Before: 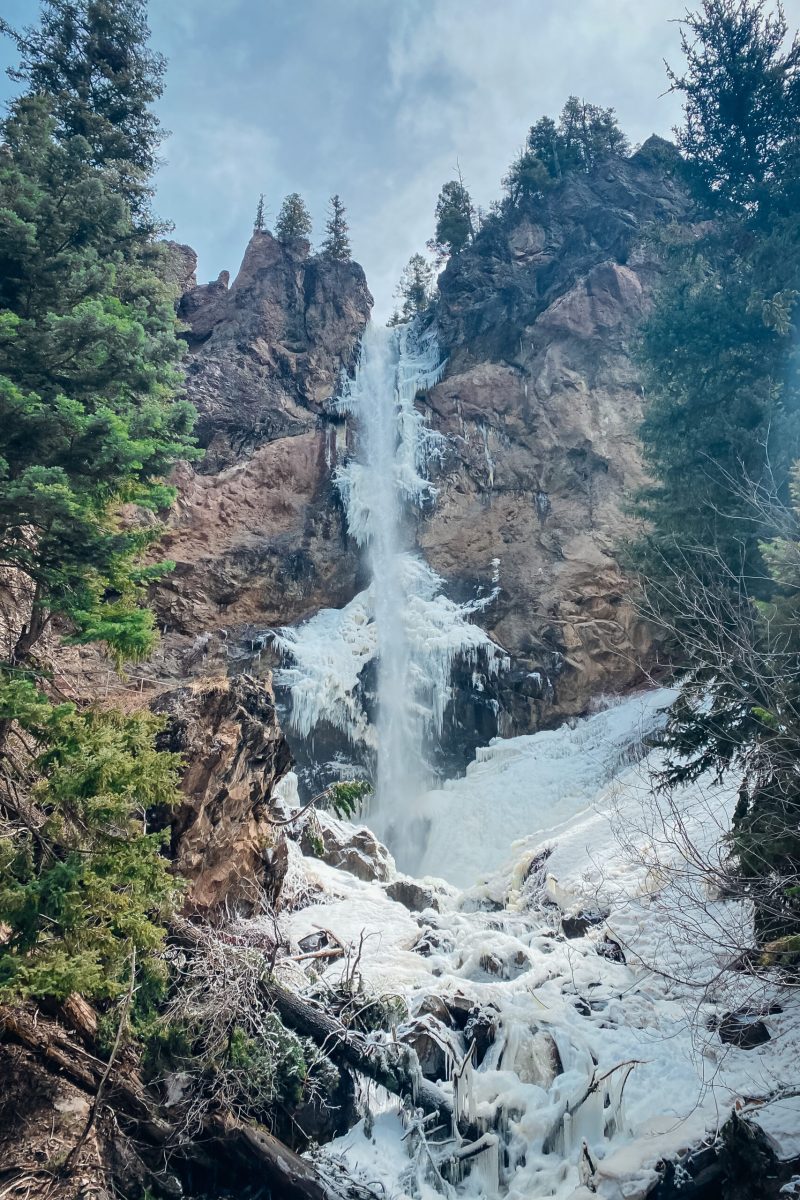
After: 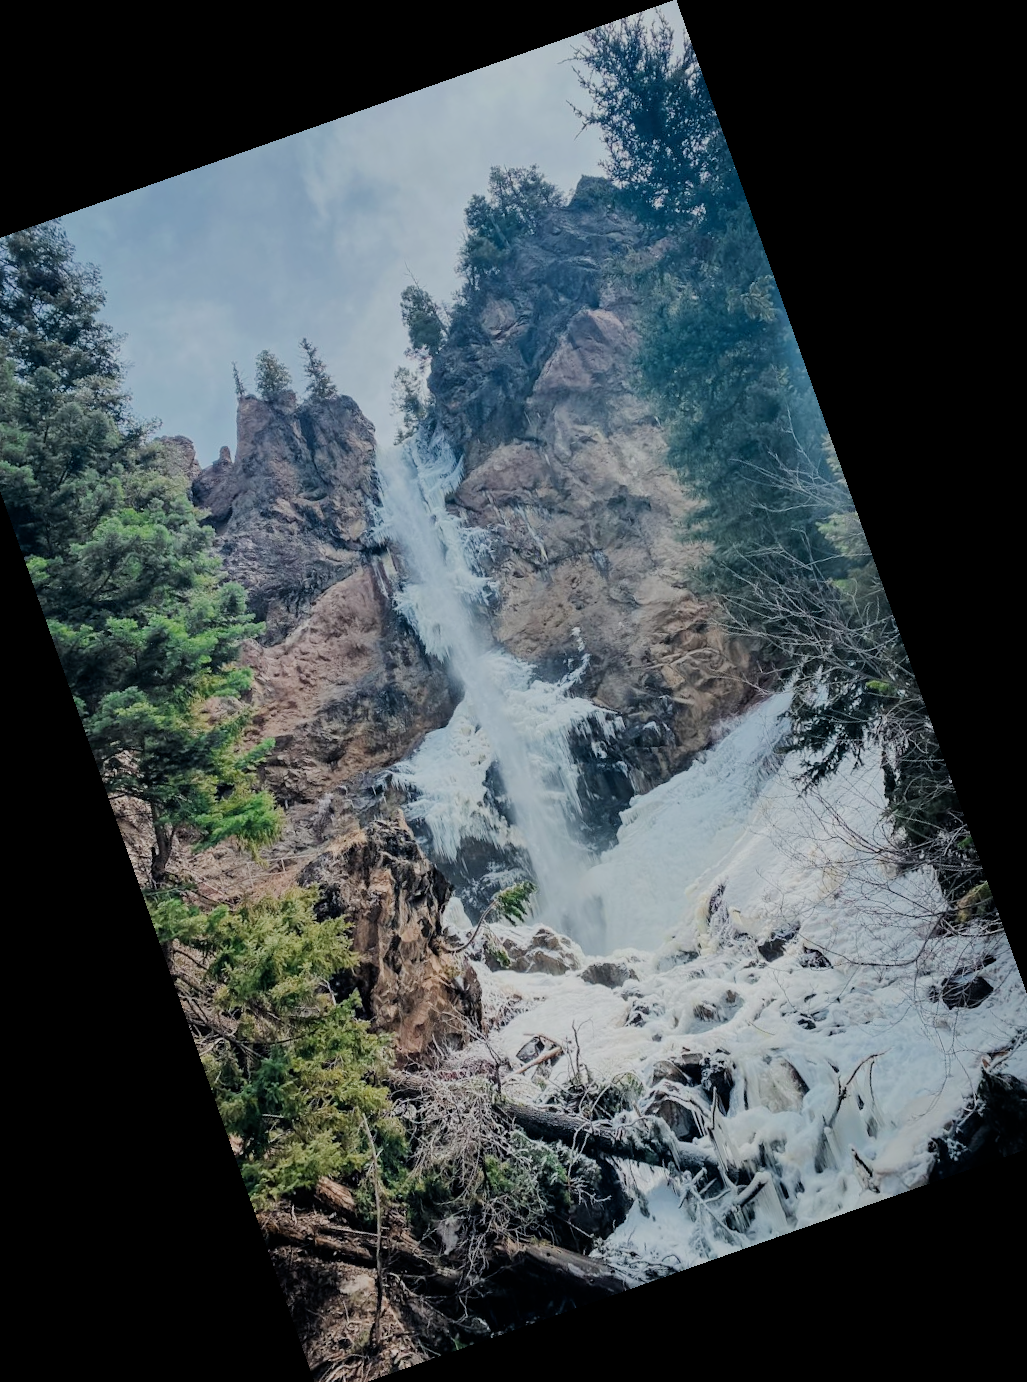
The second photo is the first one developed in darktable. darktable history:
crop and rotate: angle 19.43°, left 6.812%, right 4.125%, bottom 1.087%
filmic rgb: black relative exposure -6.98 EV, white relative exposure 5.63 EV, hardness 2.86
exposure: compensate highlight preservation false
